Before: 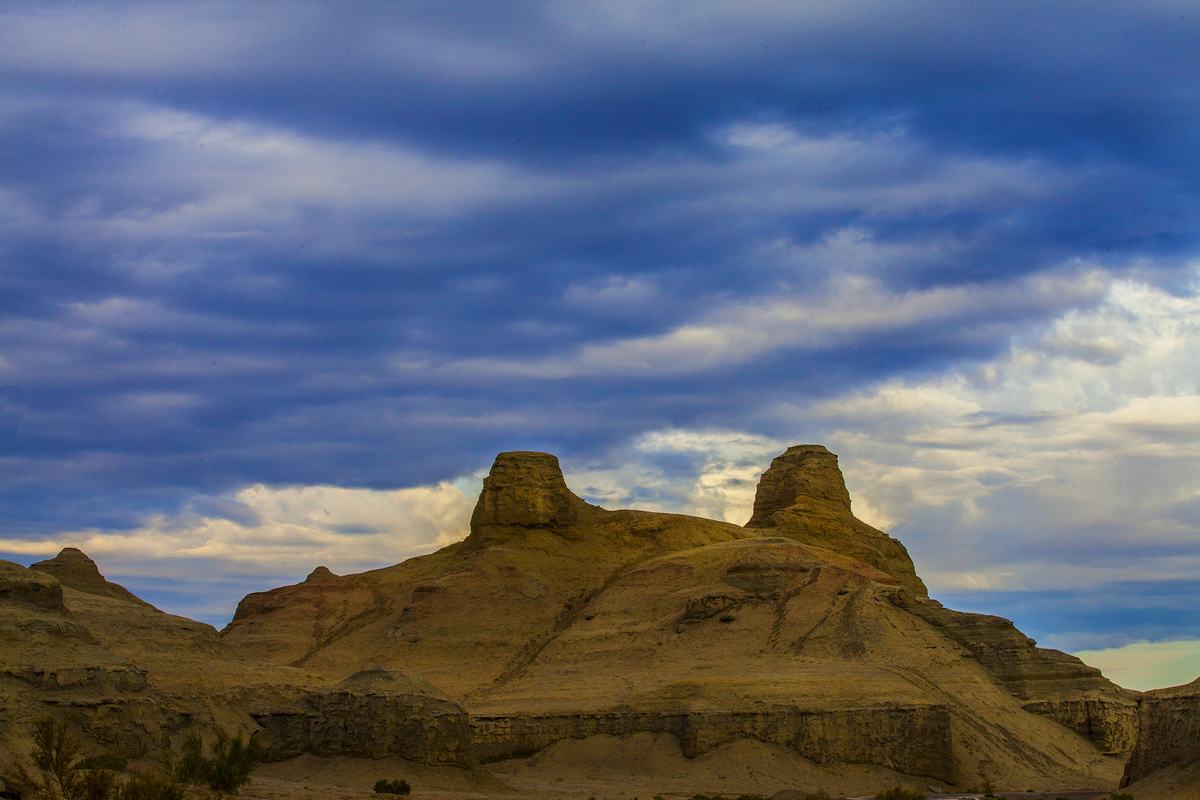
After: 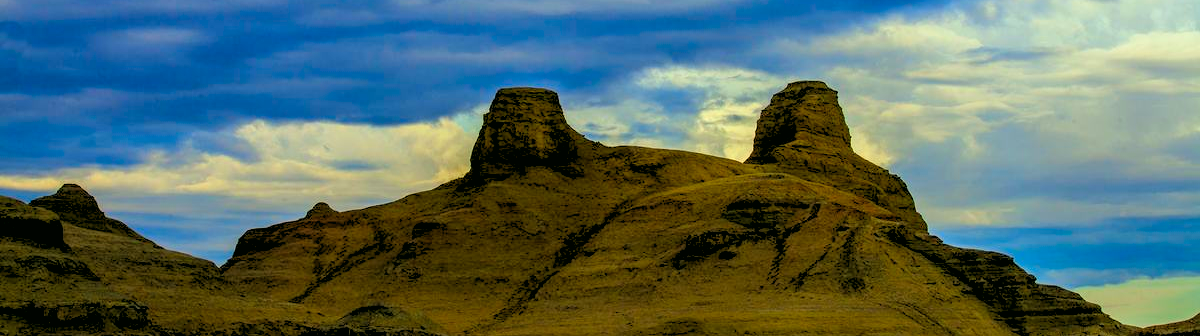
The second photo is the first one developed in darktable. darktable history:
exposure: compensate highlight preservation false
crop: top 45.551%, bottom 12.262%
color correction: highlights a* -7.33, highlights b* 1.26, shadows a* -3.55, saturation 1.4
rgb levels: levels [[0.029, 0.461, 0.922], [0, 0.5, 1], [0, 0.5, 1]]
